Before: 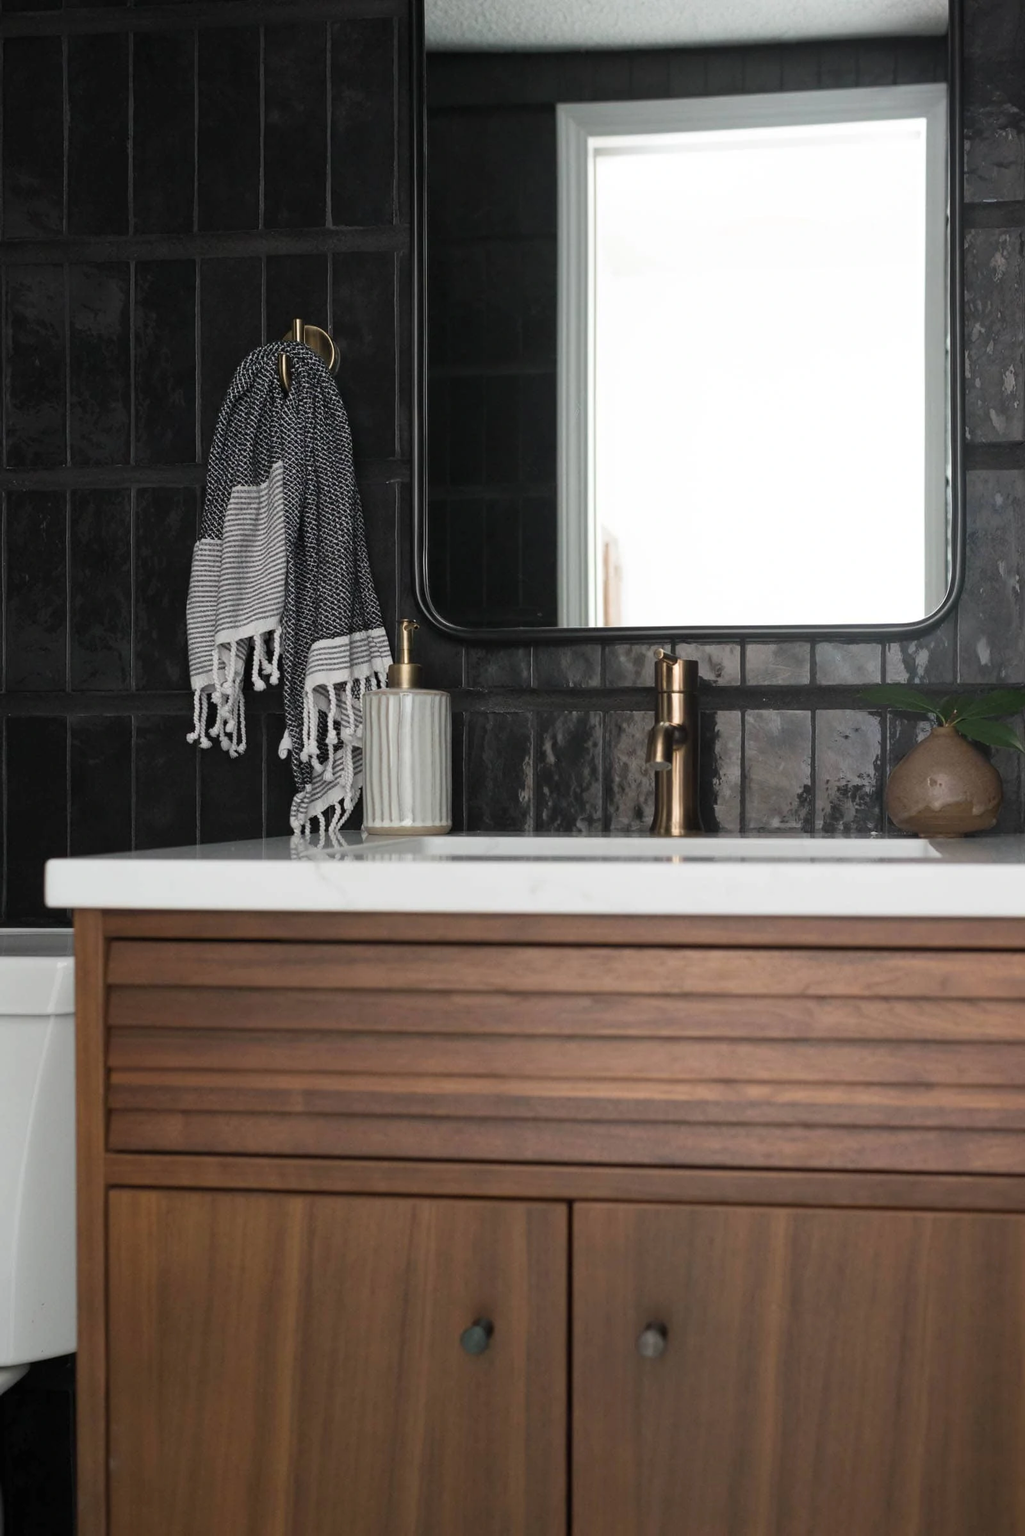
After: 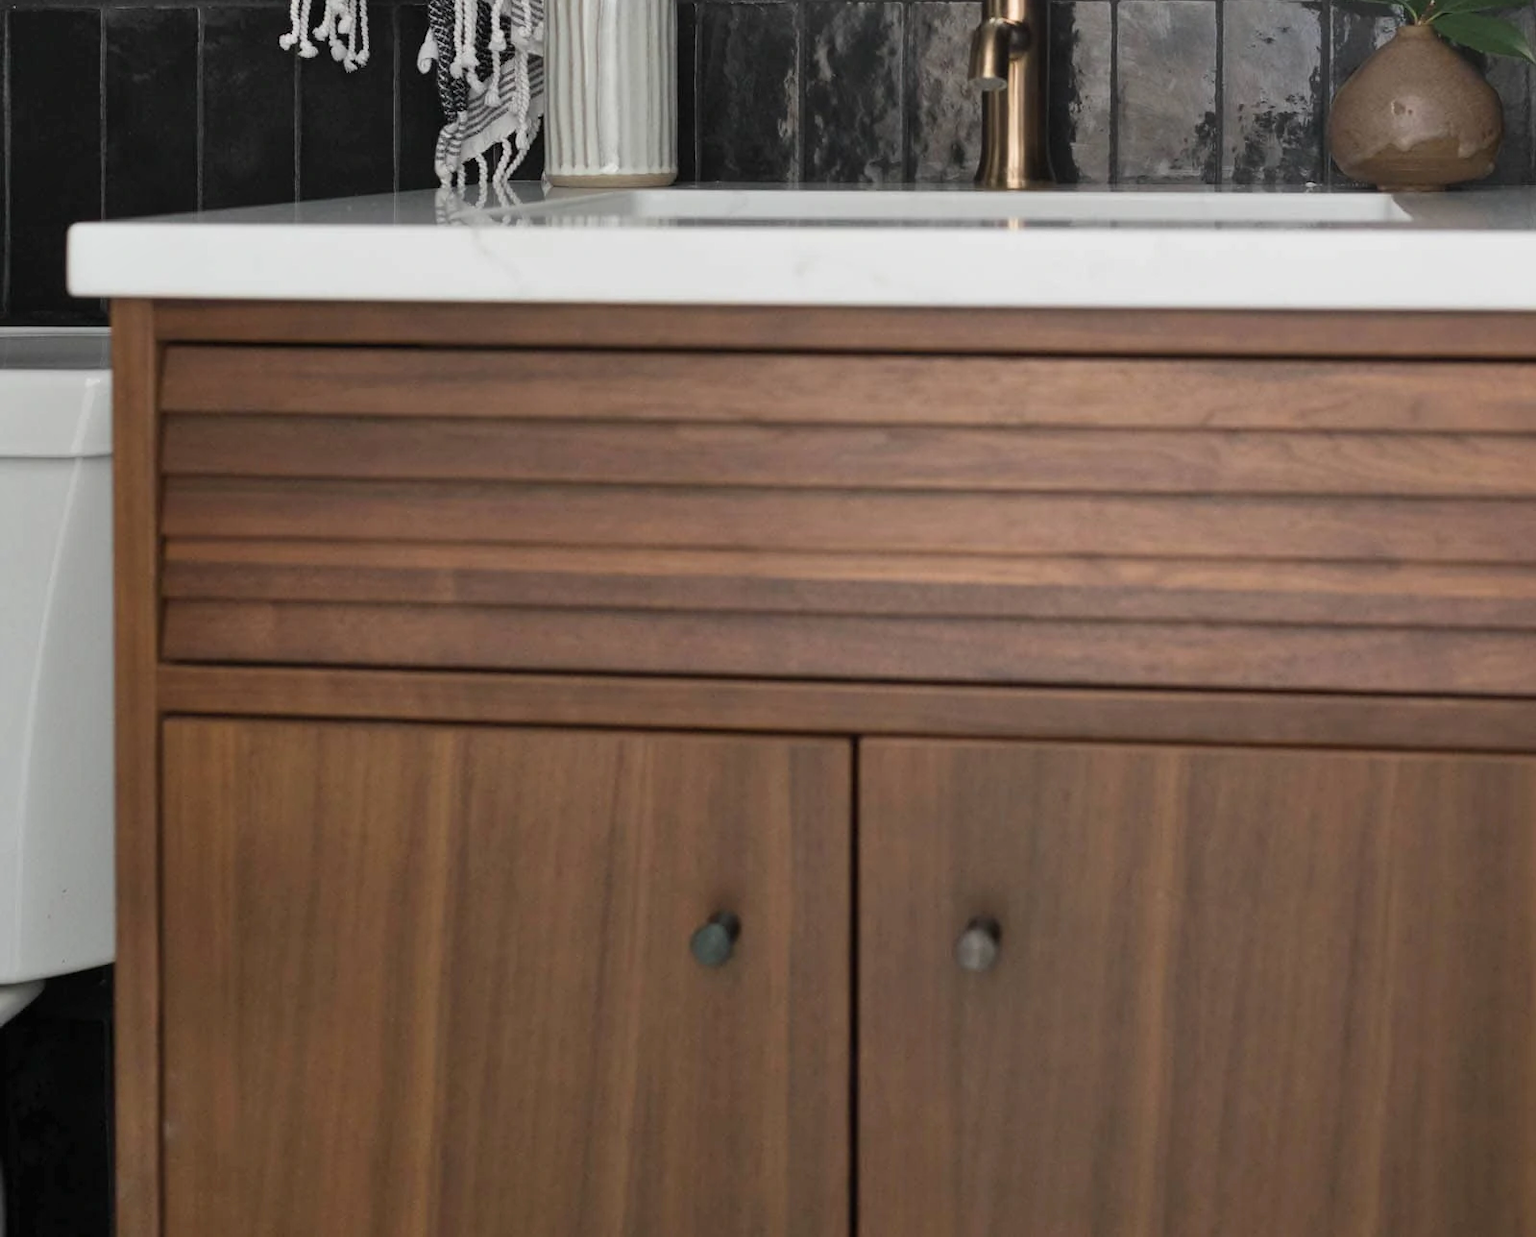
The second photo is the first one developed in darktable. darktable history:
crop and rotate: top 46.237%
shadows and highlights: soften with gaussian
